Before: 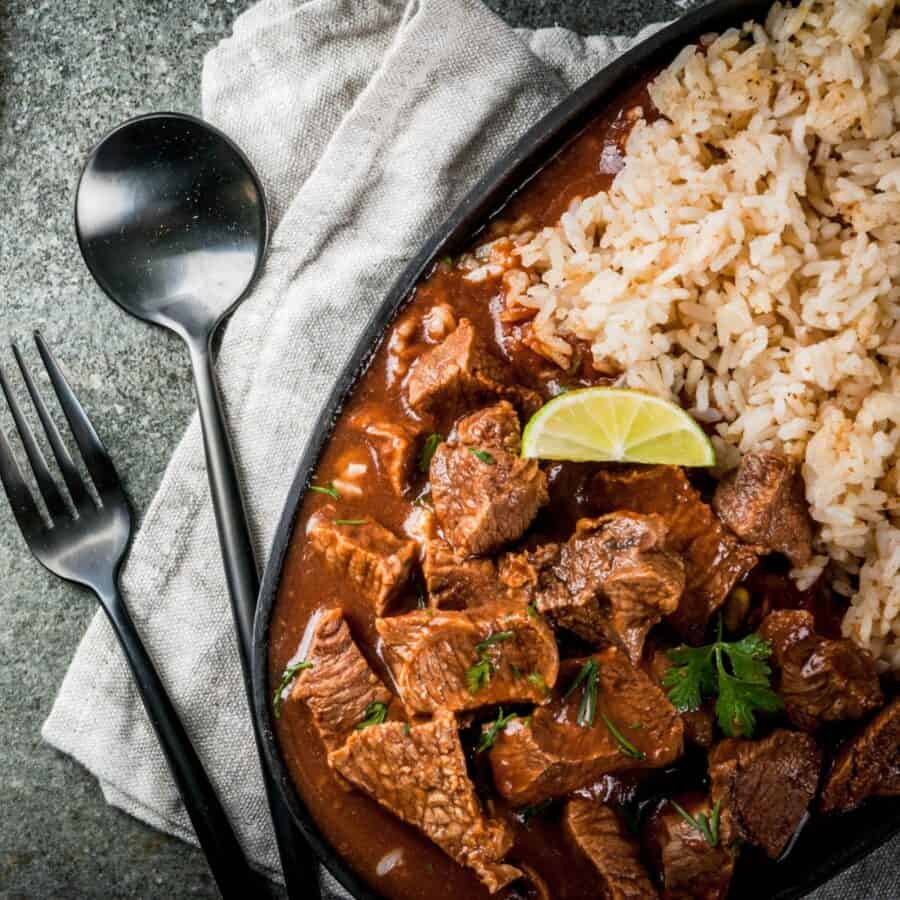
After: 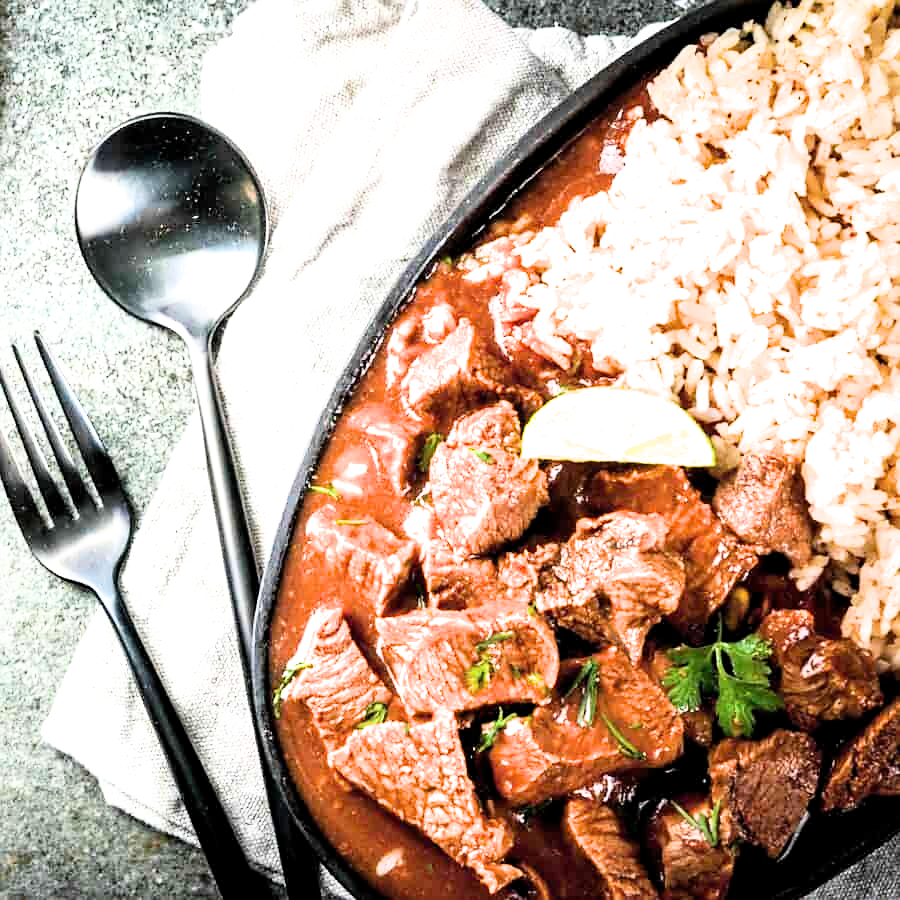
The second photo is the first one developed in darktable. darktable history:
filmic rgb: middle gray luminance 12.53%, black relative exposure -10.09 EV, white relative exposure 3.46 EV, target black luminance 0%, hardness 5.76, latitude 44.7%, contrast 1.222, highlights saturation mix 3.57%, shadows ↔ highlights balance 26.91%
sharpen: radius 1.59, amount 0.368, threshold 1.493
exposure: black level correction 0, exposure 1.999 EV, compensate highlight preservation false
